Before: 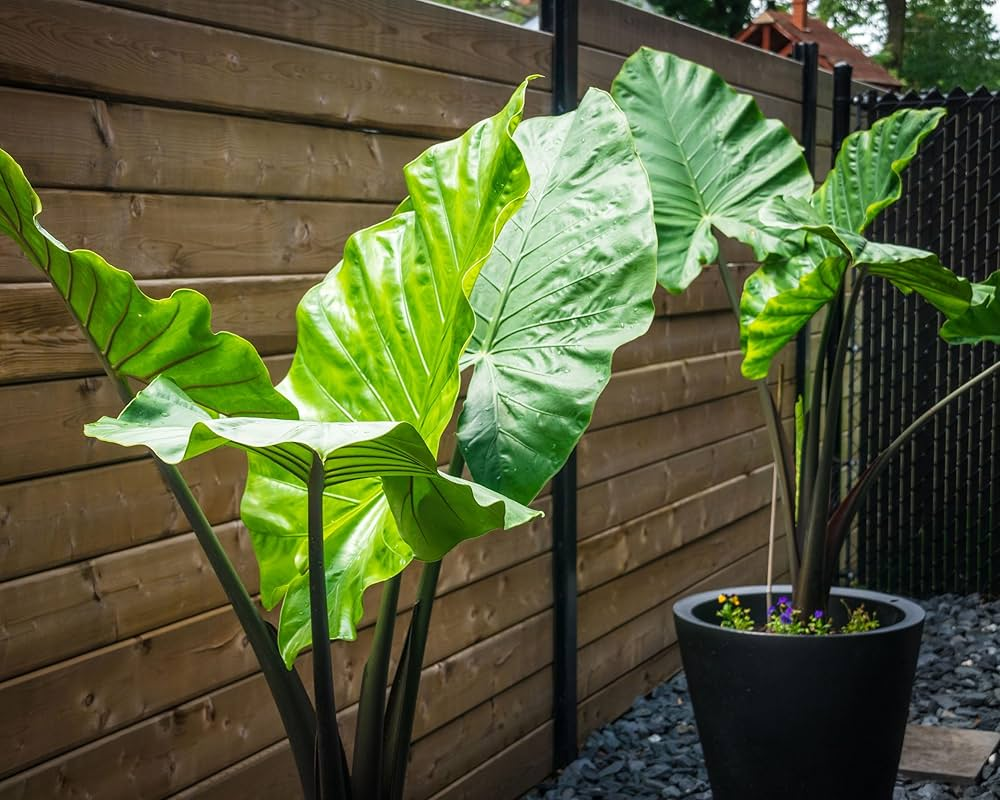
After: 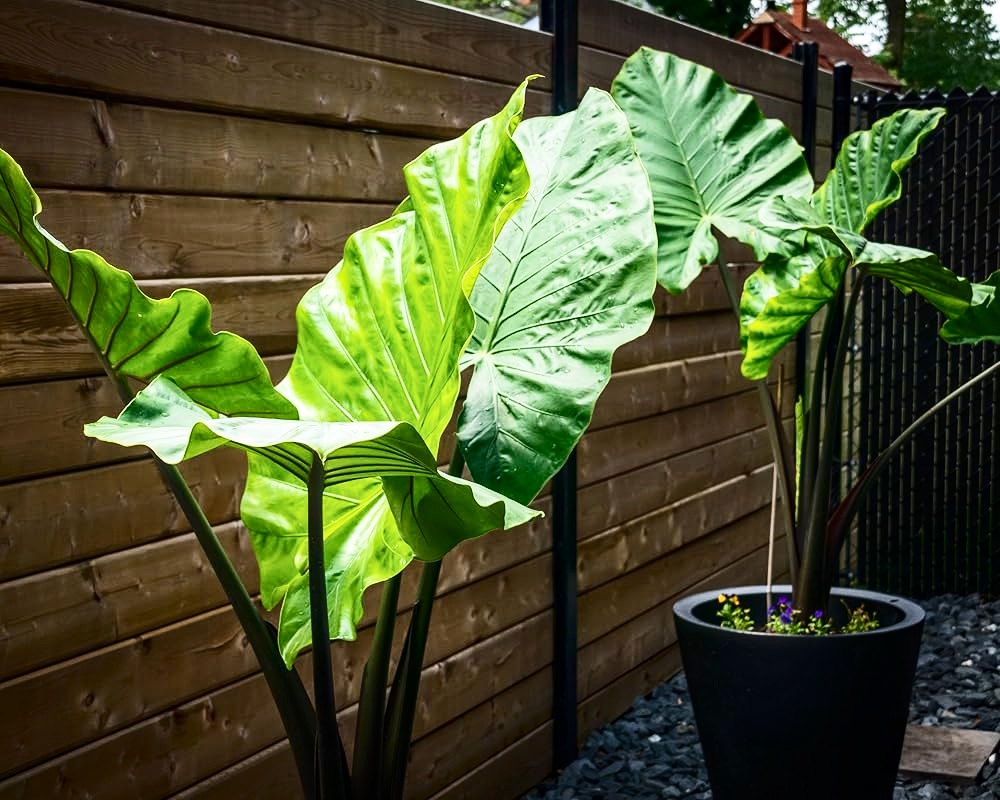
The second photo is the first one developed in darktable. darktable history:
contrast brightness saturation: contrast 0.28
haze removal: compatibility mode true, adaptive false
